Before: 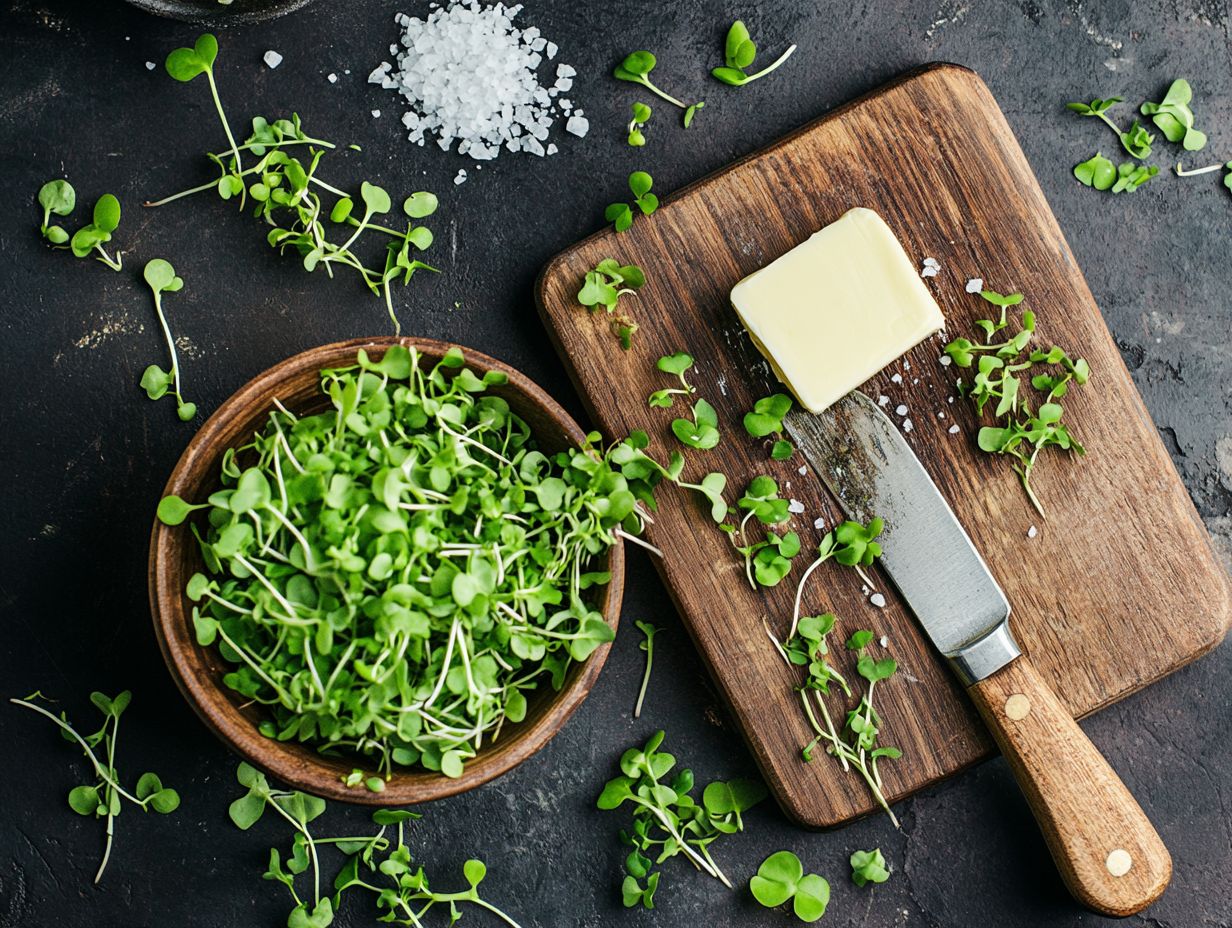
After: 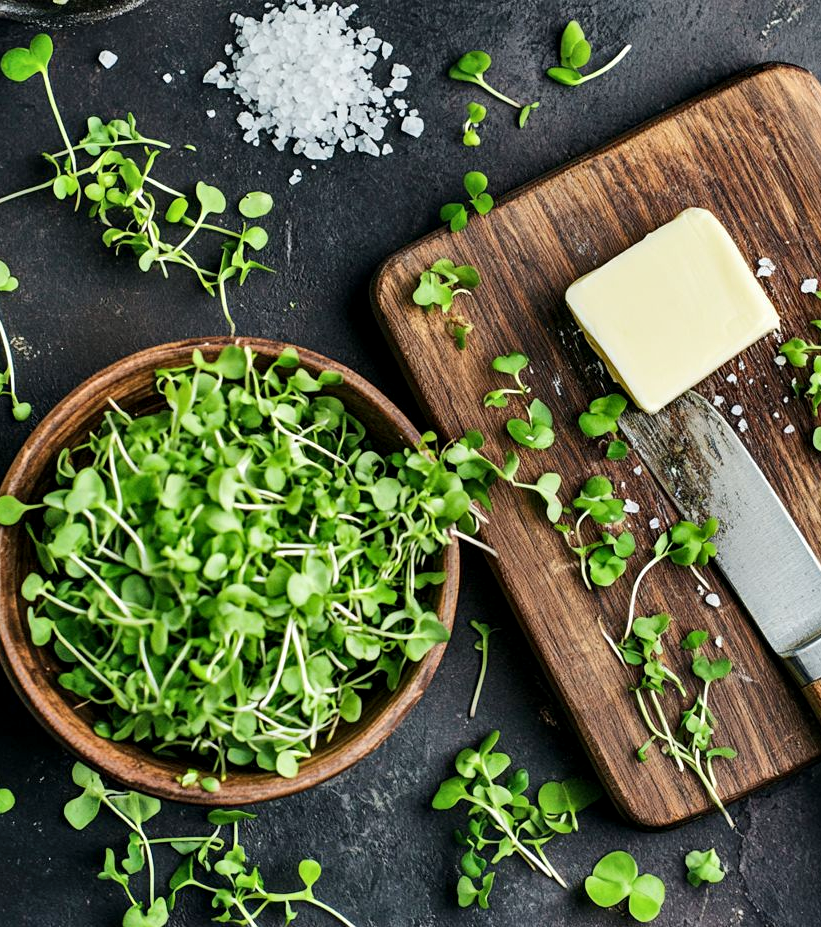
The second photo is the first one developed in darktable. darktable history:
contrast equalizer: octaves 7, y [[0.6 ×6], [0.55 ×6], [0 ×6], [0 ×6], [0 ×6]], mix 0.2
crop and rotate: left 13.409%, right 19.924%
shadows and highlights: soften with gaussian
